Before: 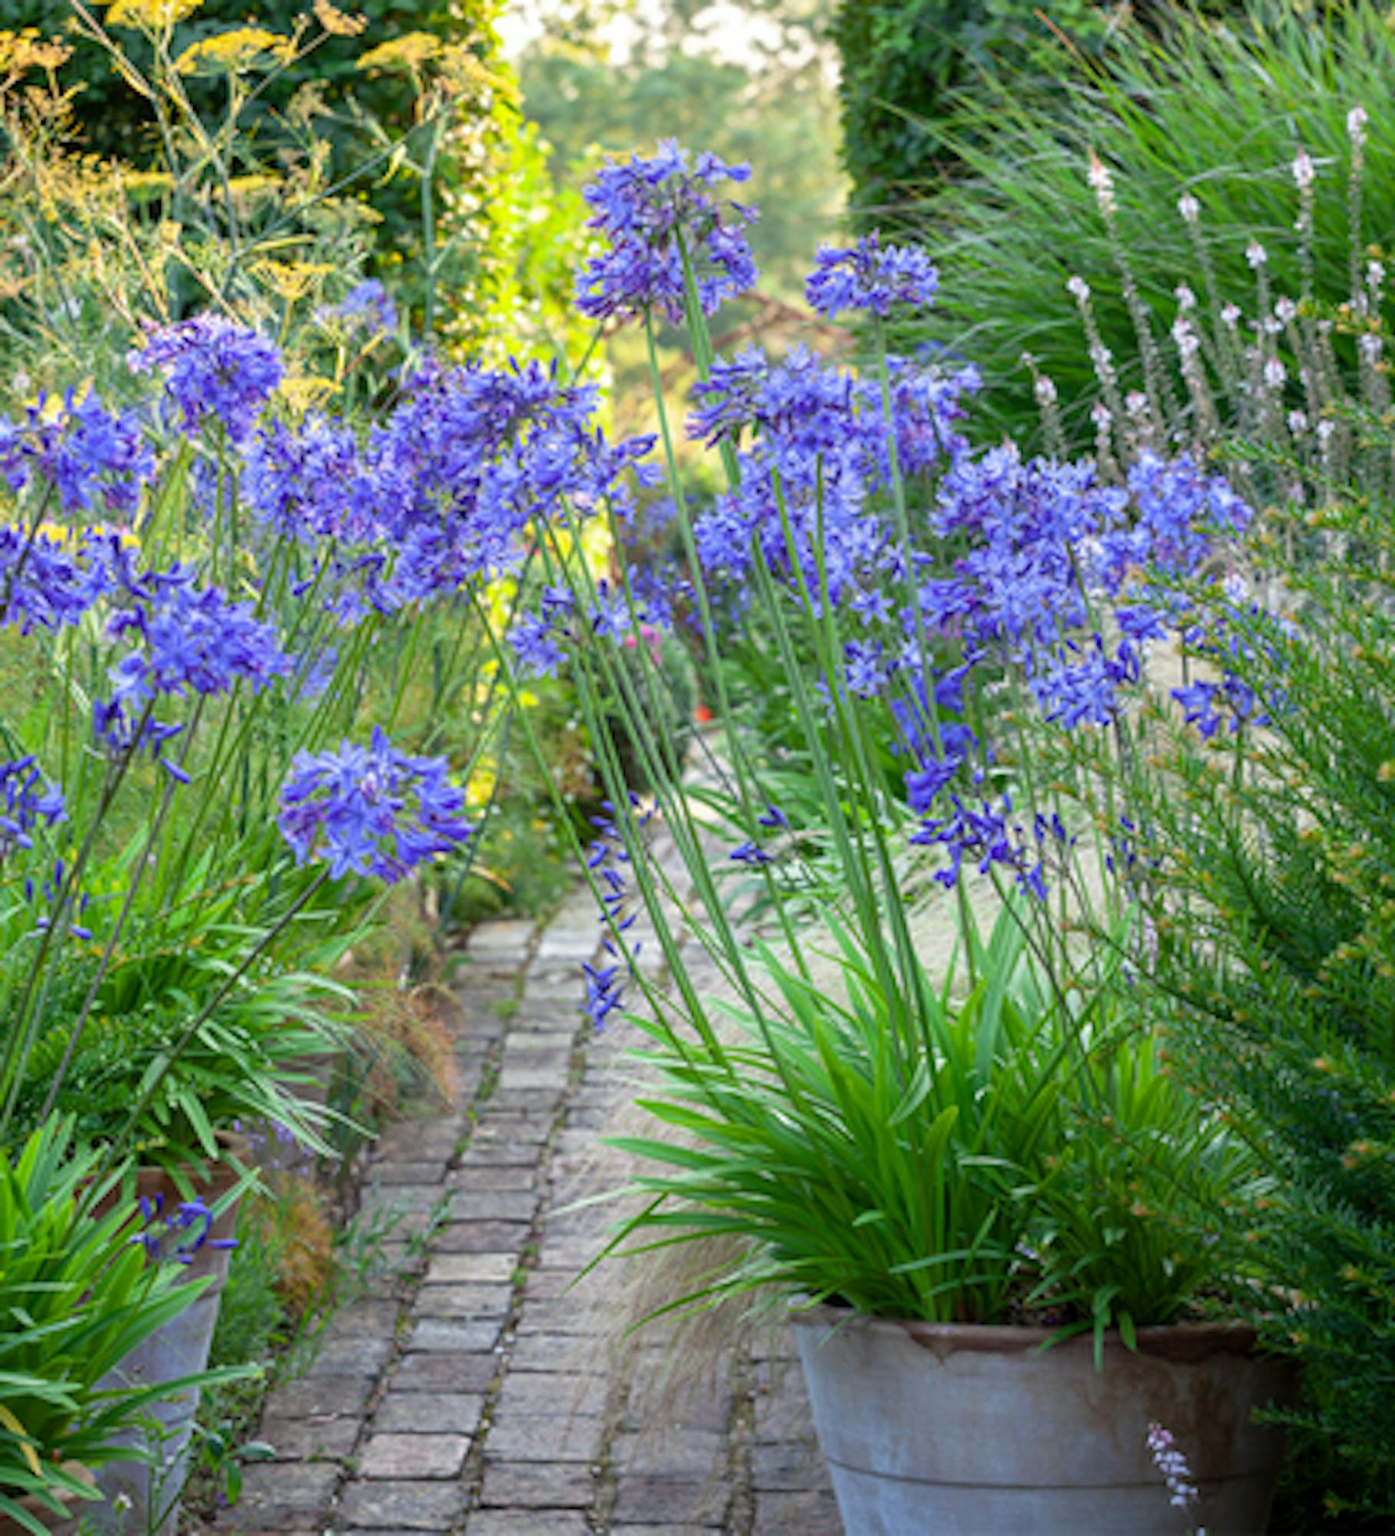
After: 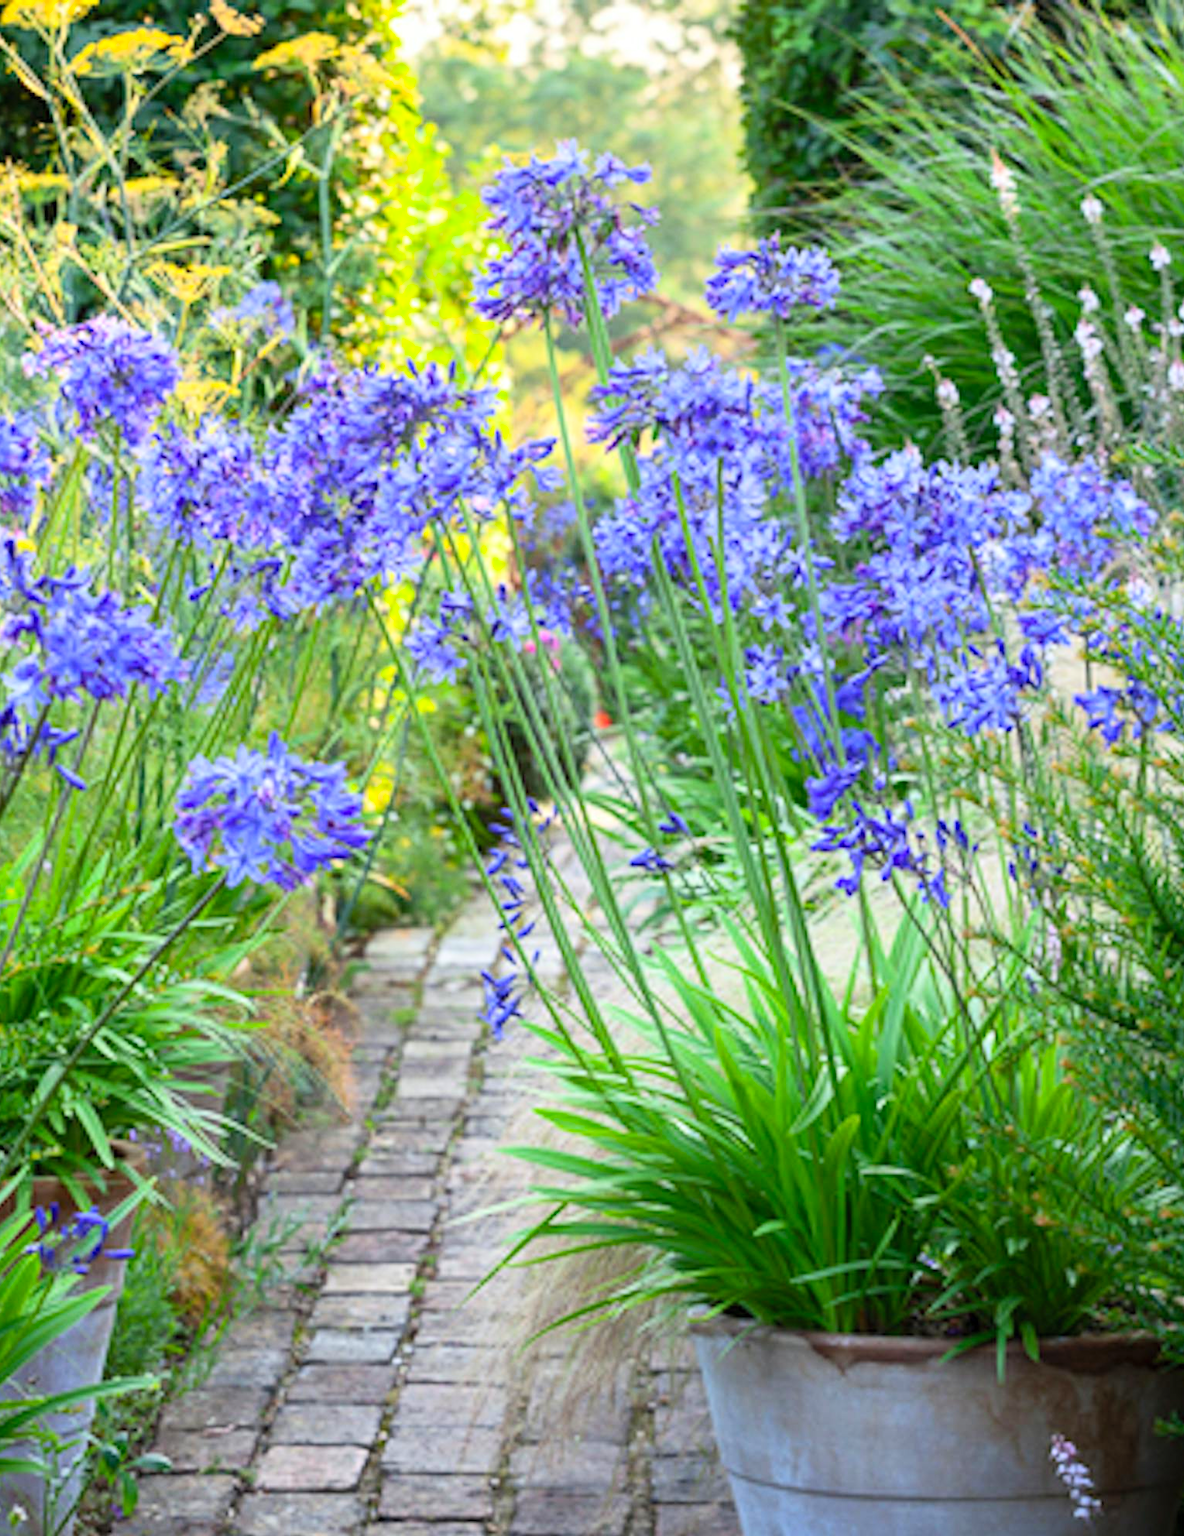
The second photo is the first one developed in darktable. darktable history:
contrast brightness saturation: contrast 0.2, brightness 0.16, saturation 0.22
crop: left 7.598%, right 7.873%
